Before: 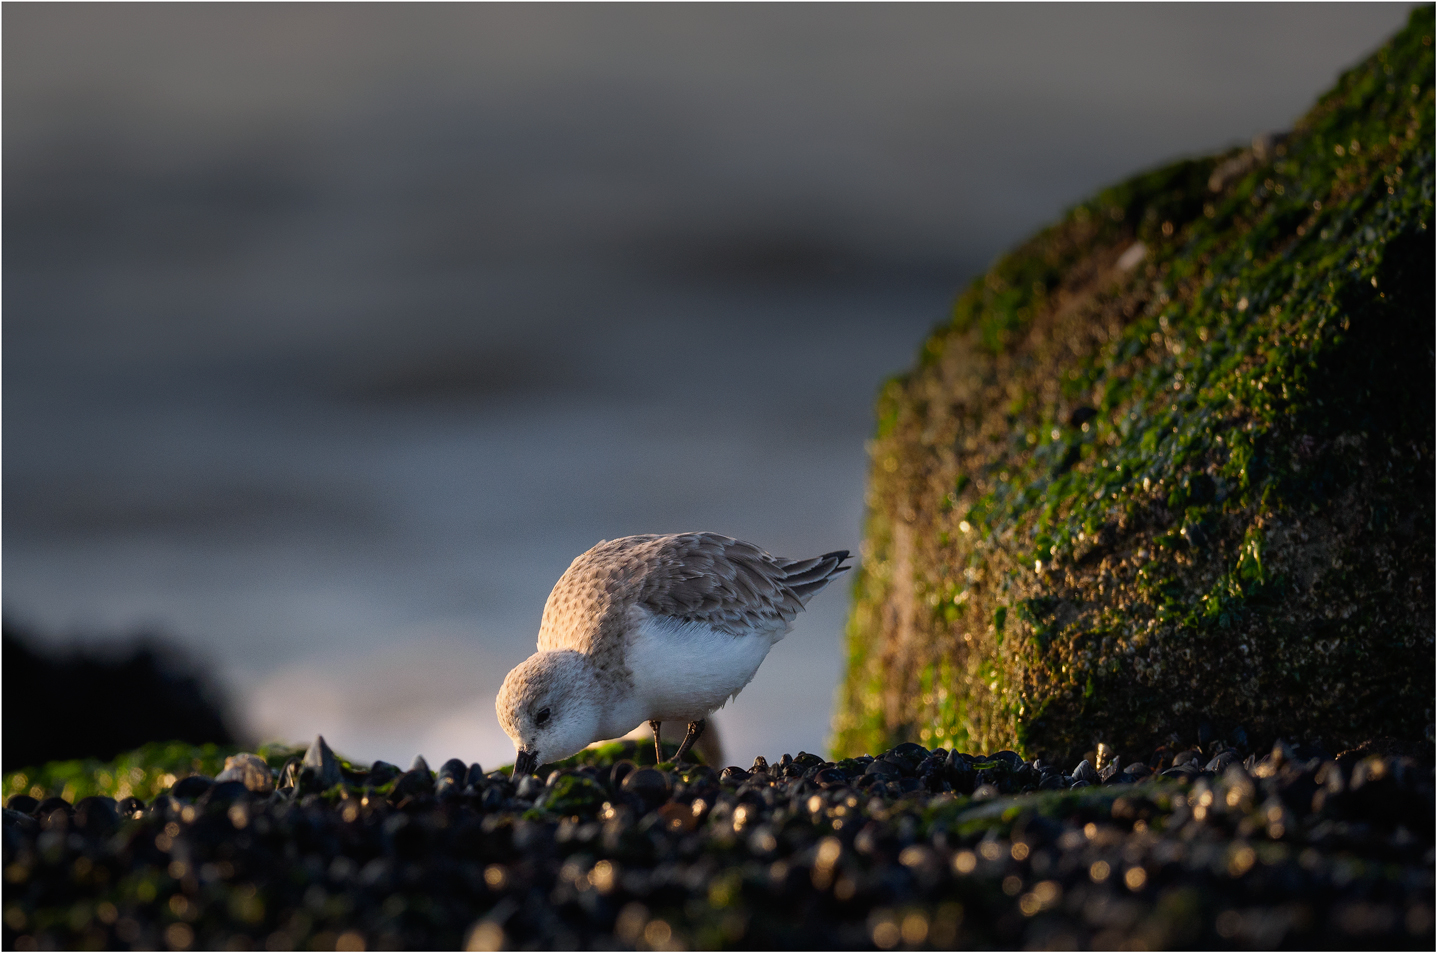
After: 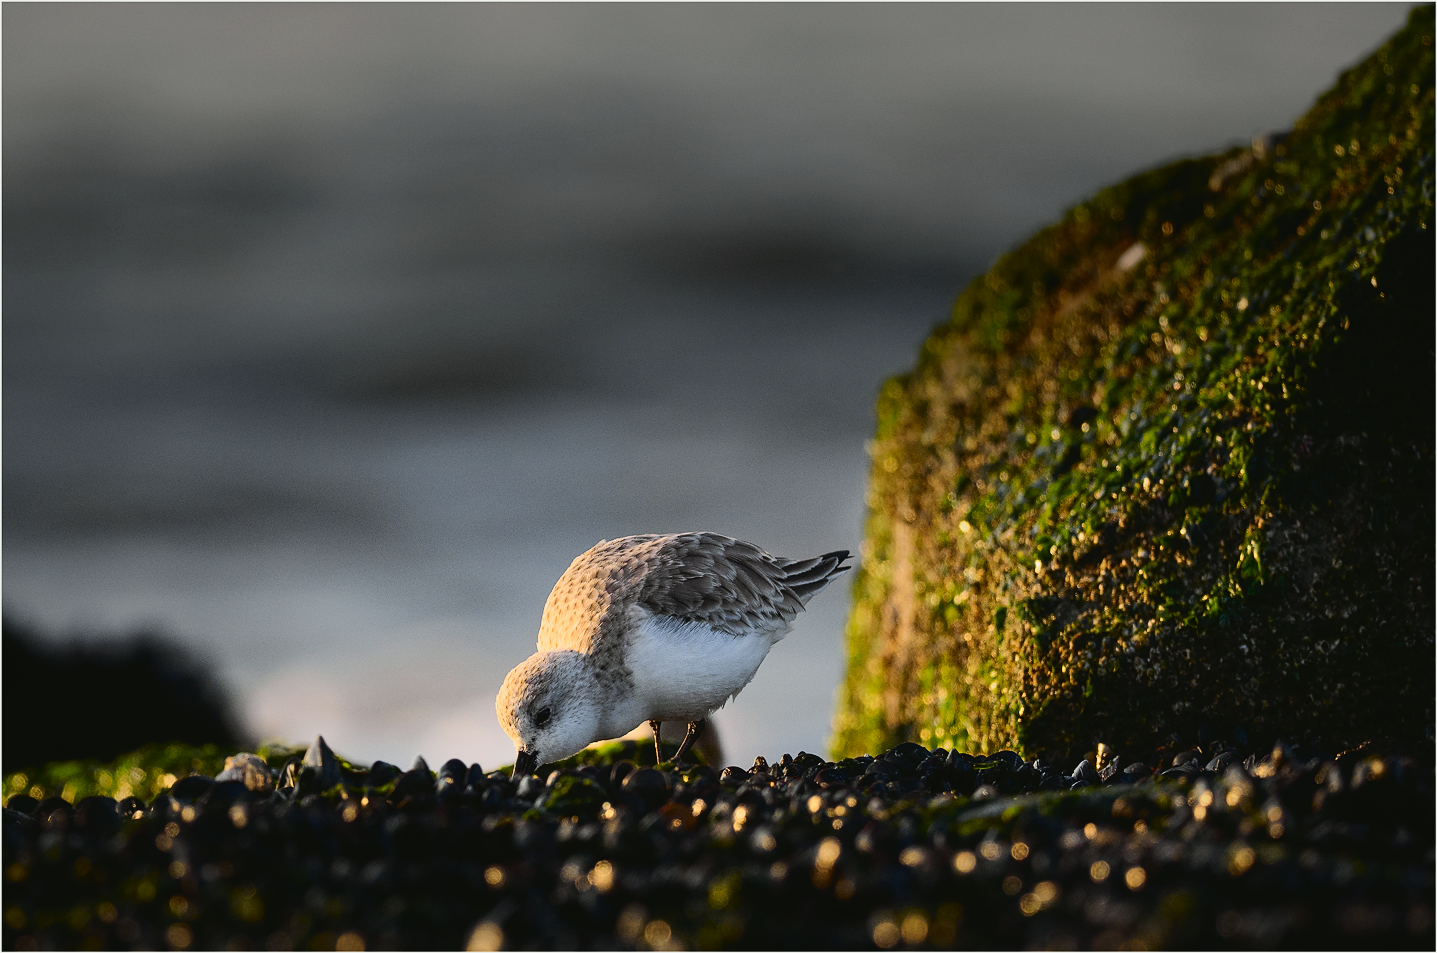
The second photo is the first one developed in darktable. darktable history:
sharpen: radius 1.003
tone curve: curves: ch0 [(0, 0.03) (0.113, 0.087) (0.207, 0.184) (0.515, 0.612) (0.712, 0.793) (1, 0.946)]; ch1 [(0, 0) (0.172, 0.123) (0.317, 0.279) (0.407, 0.401) (0.476, 0.482) (0.505, 0.499) (0.534, 0.534) (0.632, 0.645) (0.726, 0.745) (1, 1)]; ch2 [(0, 0) (0.411, 0.424) (0.476, 0.492) (0.521, 0.524) (0.541, 0.559) (0.65, 0.699) (1, 1)], color space Lab, independent channels, preserve colors none
